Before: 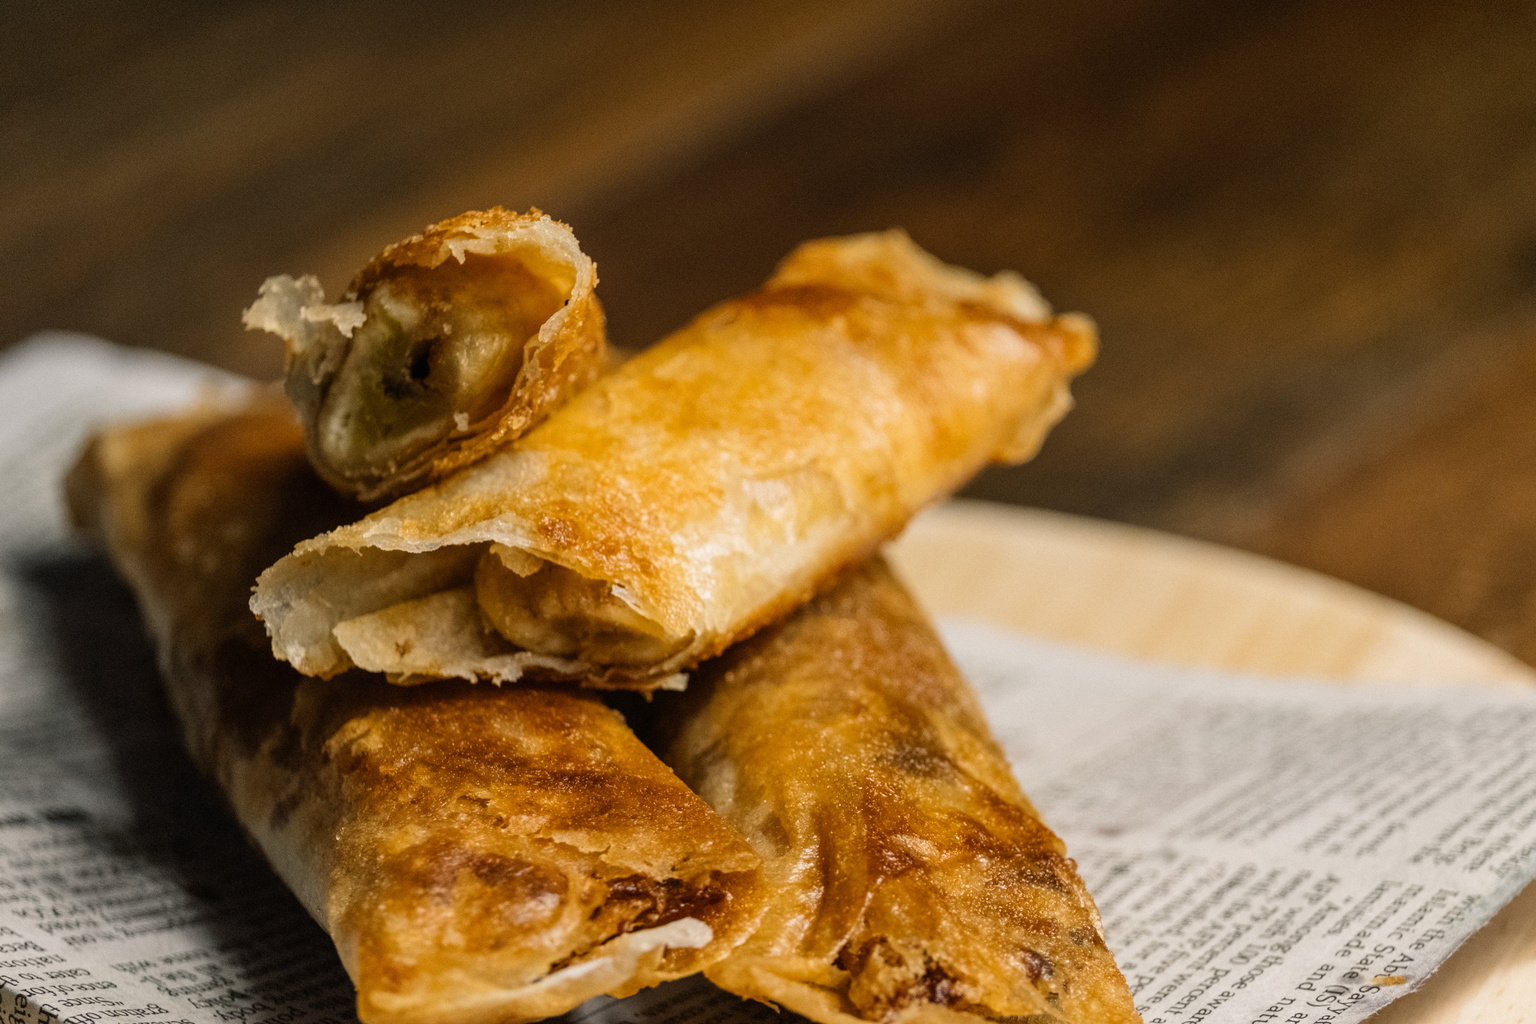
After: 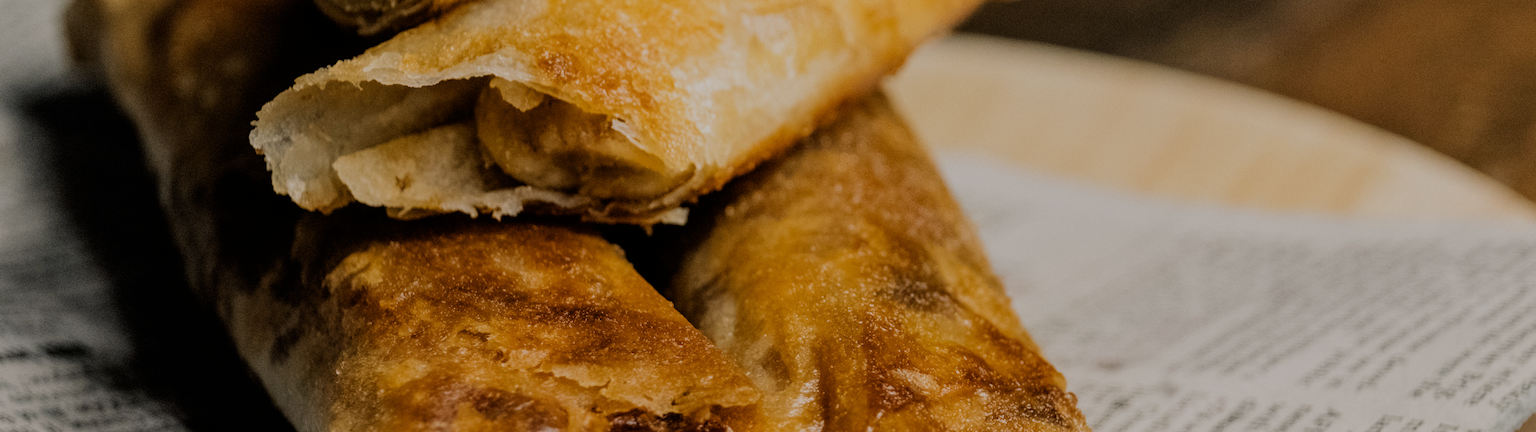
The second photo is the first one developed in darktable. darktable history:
crop: top 45.551%, bottom 12.262%
exposure: exposure -0.36 EV, compensate highlight preservation false
filmic rgb: black relative exposure -6.98 EV, white relative exposure 5.63 EV, hardness 2.86
